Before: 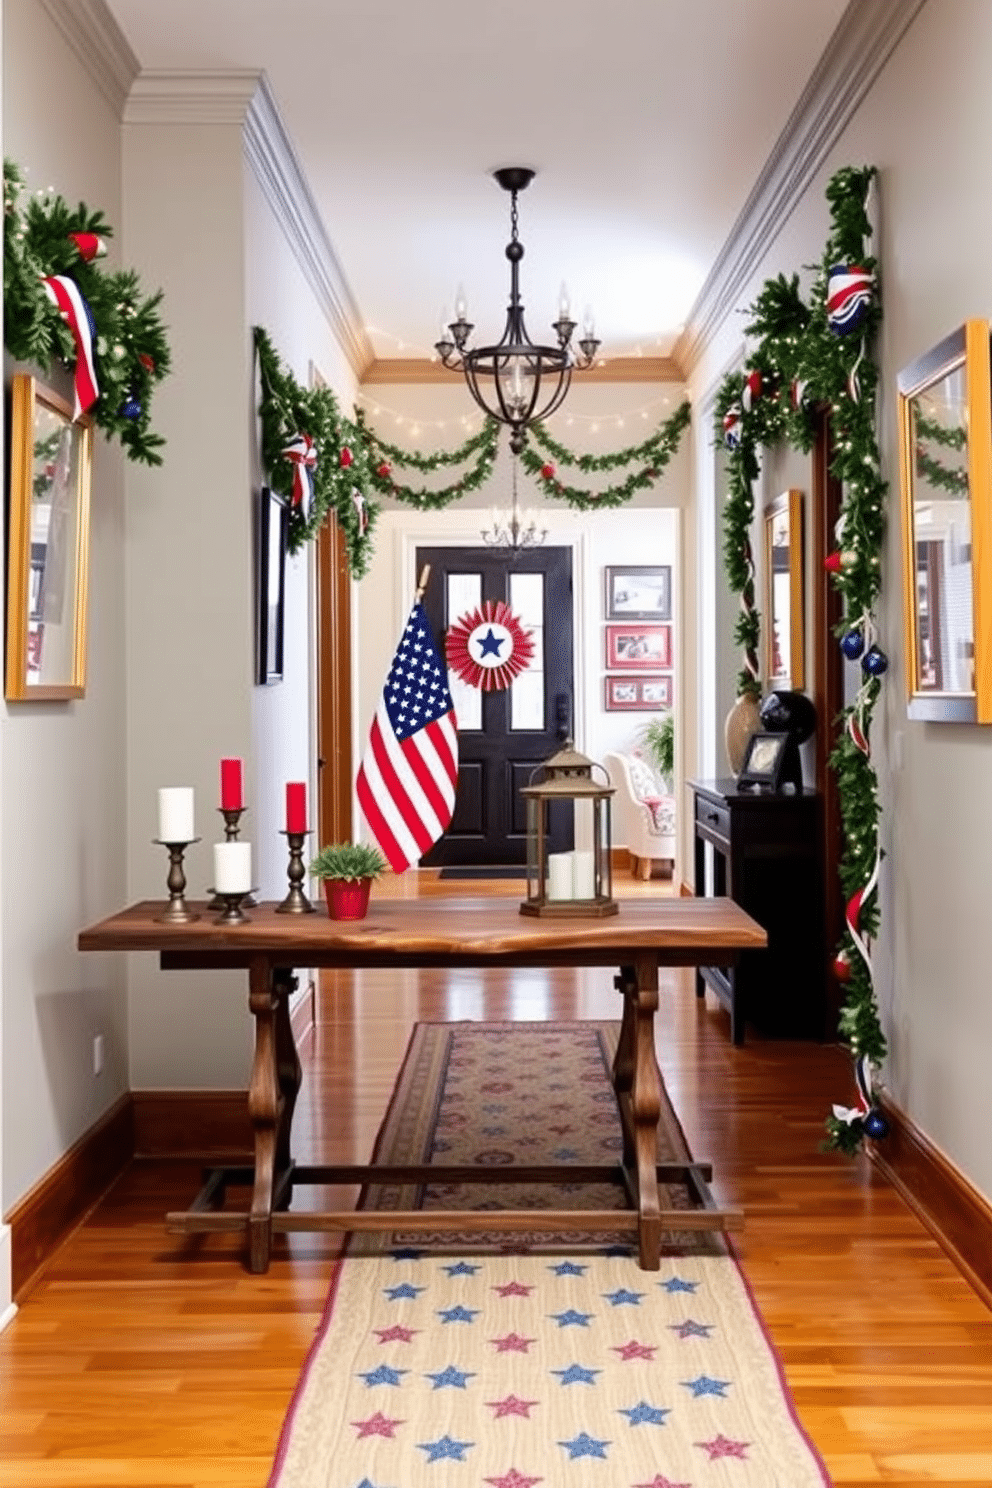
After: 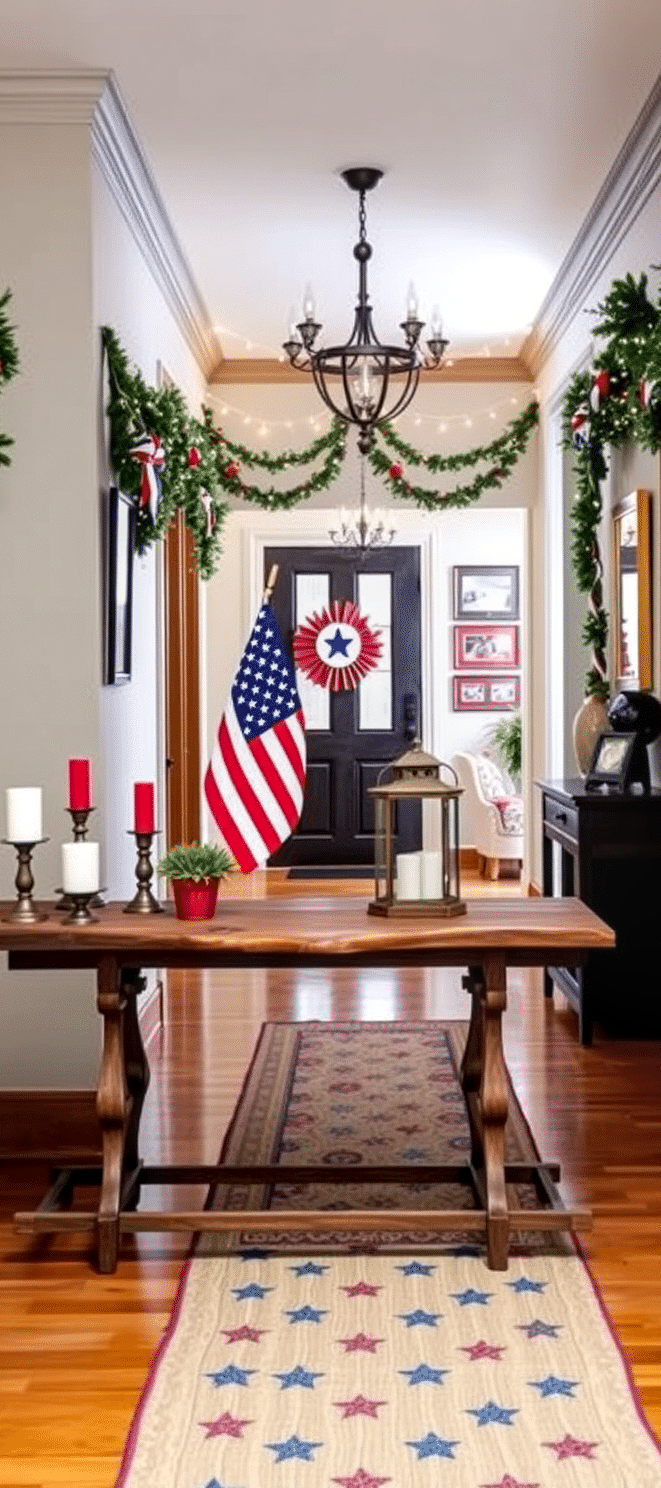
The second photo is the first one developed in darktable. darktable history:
crop and rotate: left 15.407%, right 17.909%
local contrast: on, module defaults
